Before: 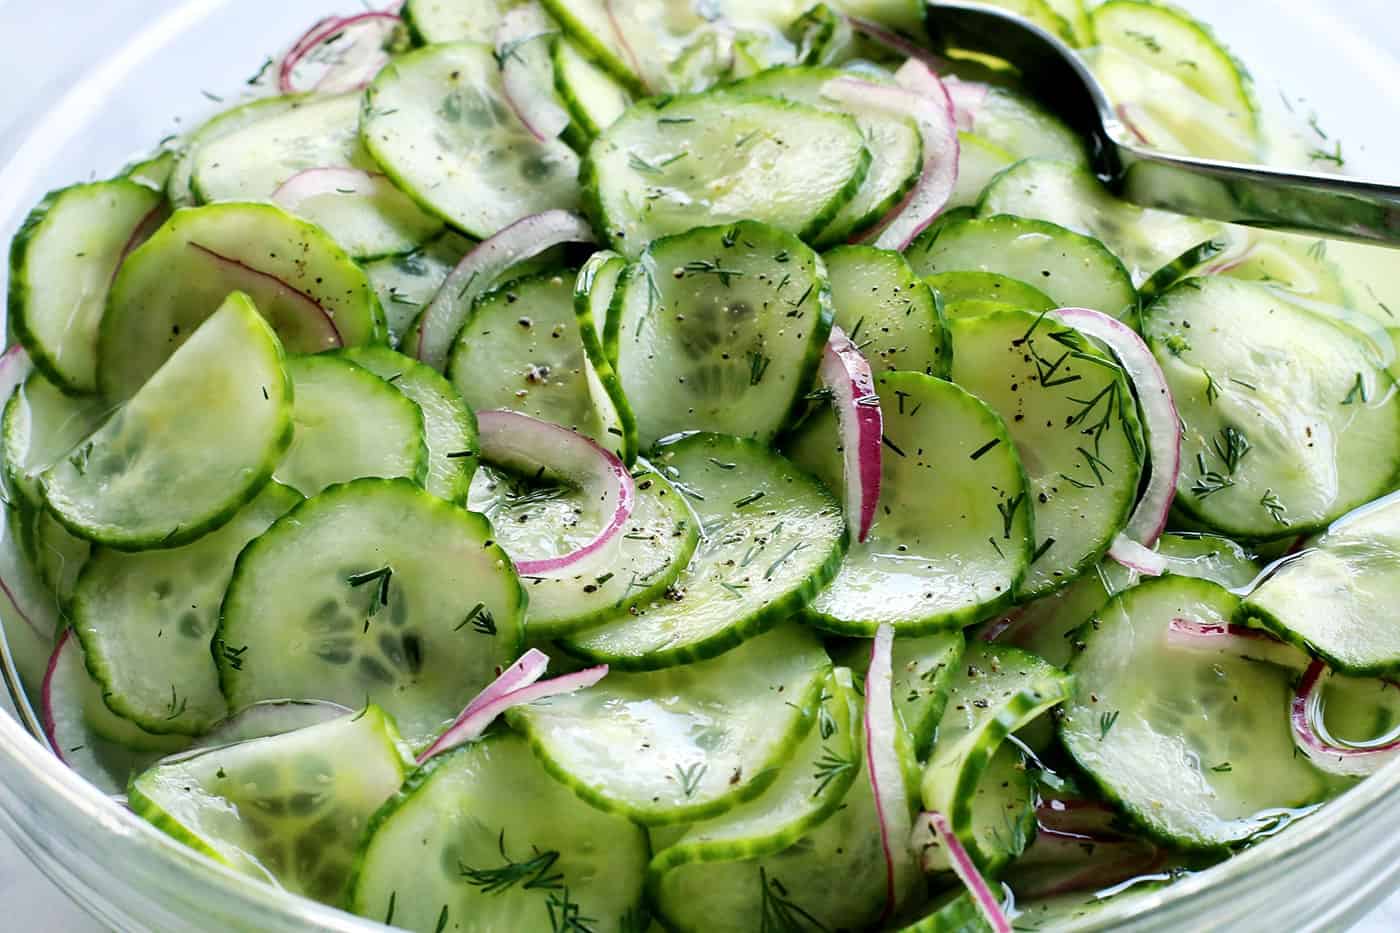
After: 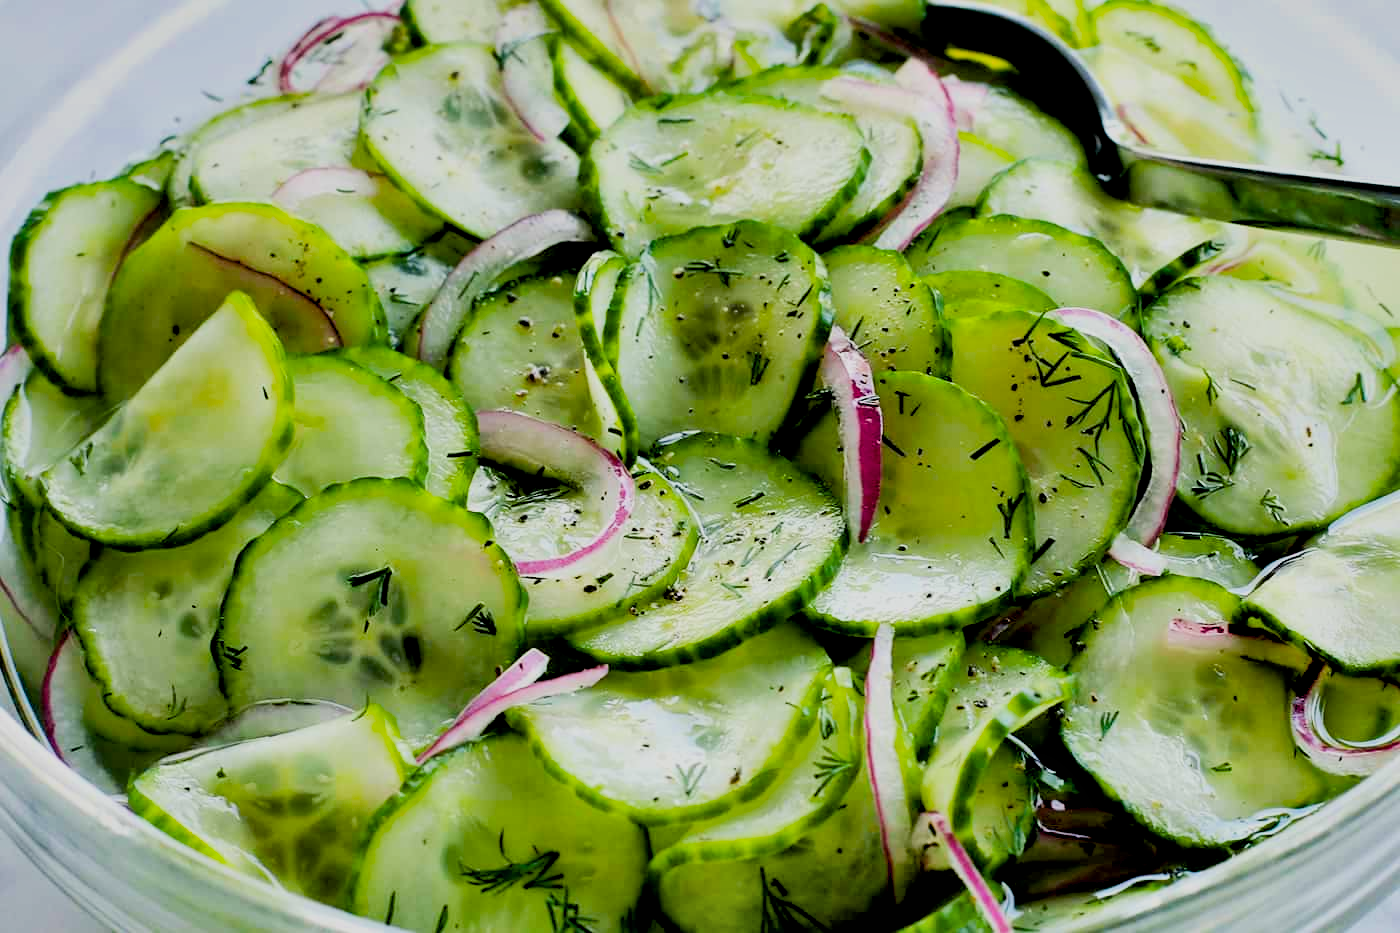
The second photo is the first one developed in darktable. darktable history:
filmic rgb: black relative exposure -7.65 EV, white relative exposure 4.56 EV, hardness 3.61, contrast 1.06
tone equalizer: -8 EV 0.038 EV
shadows and highlights: soften with gaussian
color balance rgb: global offset › luminance -1.445%, linear chroma grading › global chroma 23.167%, perceptual saturation grading › global saturation 0.758%, perceptual brilliance grading › highlights 10.028%, perceptual brilliance grading › mid-tones 4.521%, saturation formula JzAzBz (2021)
